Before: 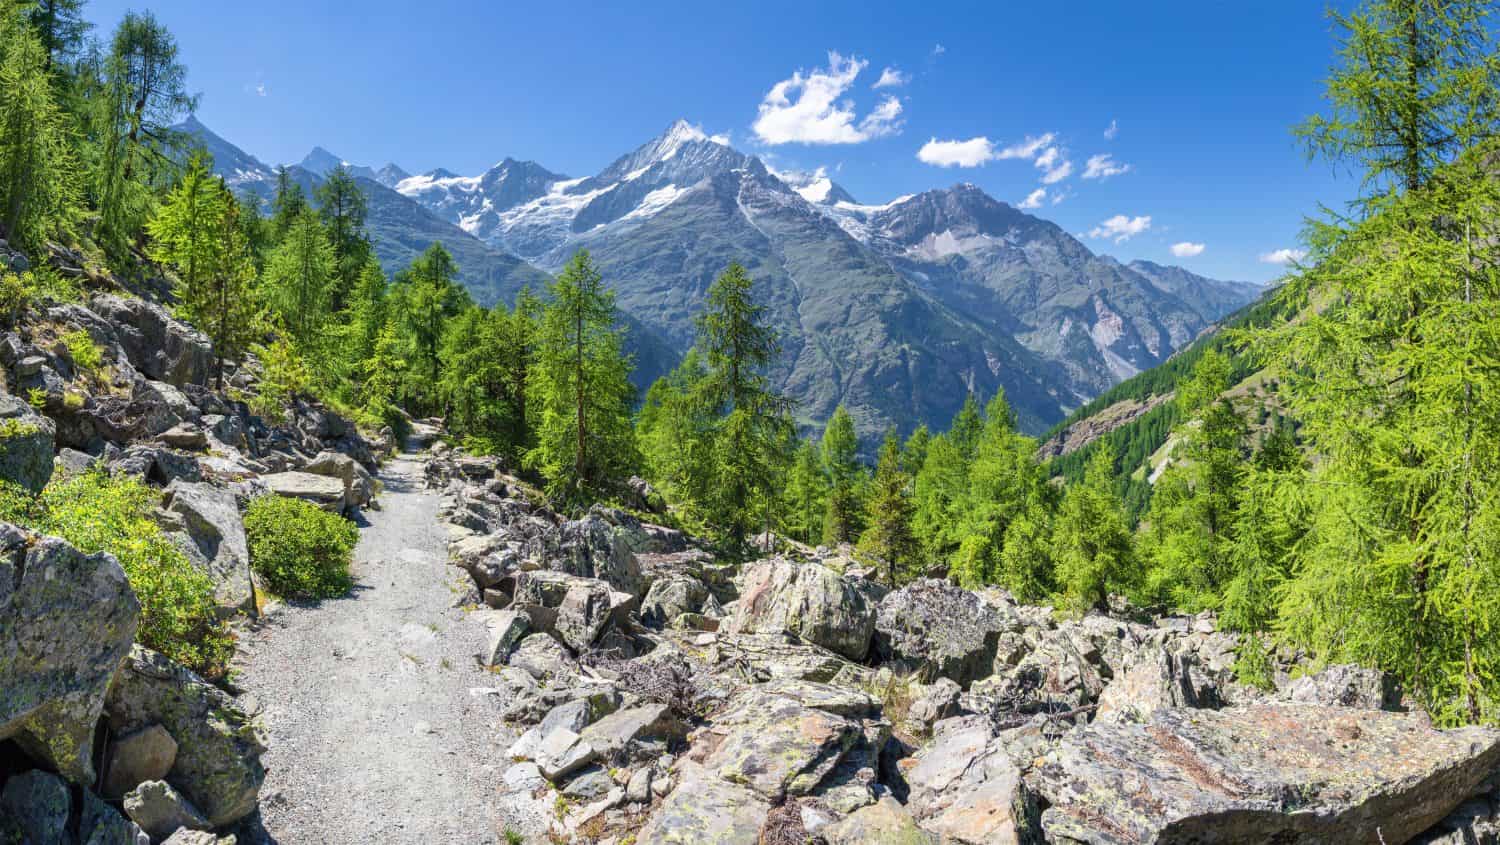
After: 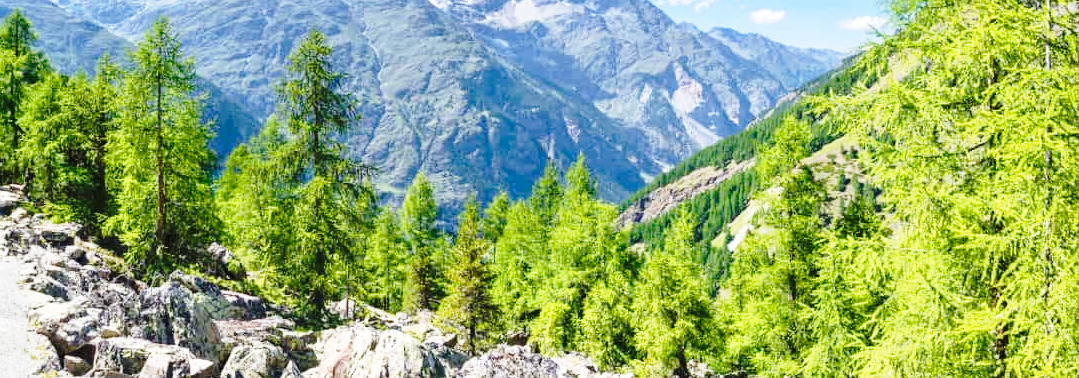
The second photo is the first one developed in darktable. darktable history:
crop and rotate: left 28.06%, top 27.582%, bottom 27.617%
base curve: curves: ch0 [(0, 0) (0.028, 0.03) (0.105, 0.232) (0.387, 0.748) (0.754, 0.968) (1, 1)], preserve colors none
